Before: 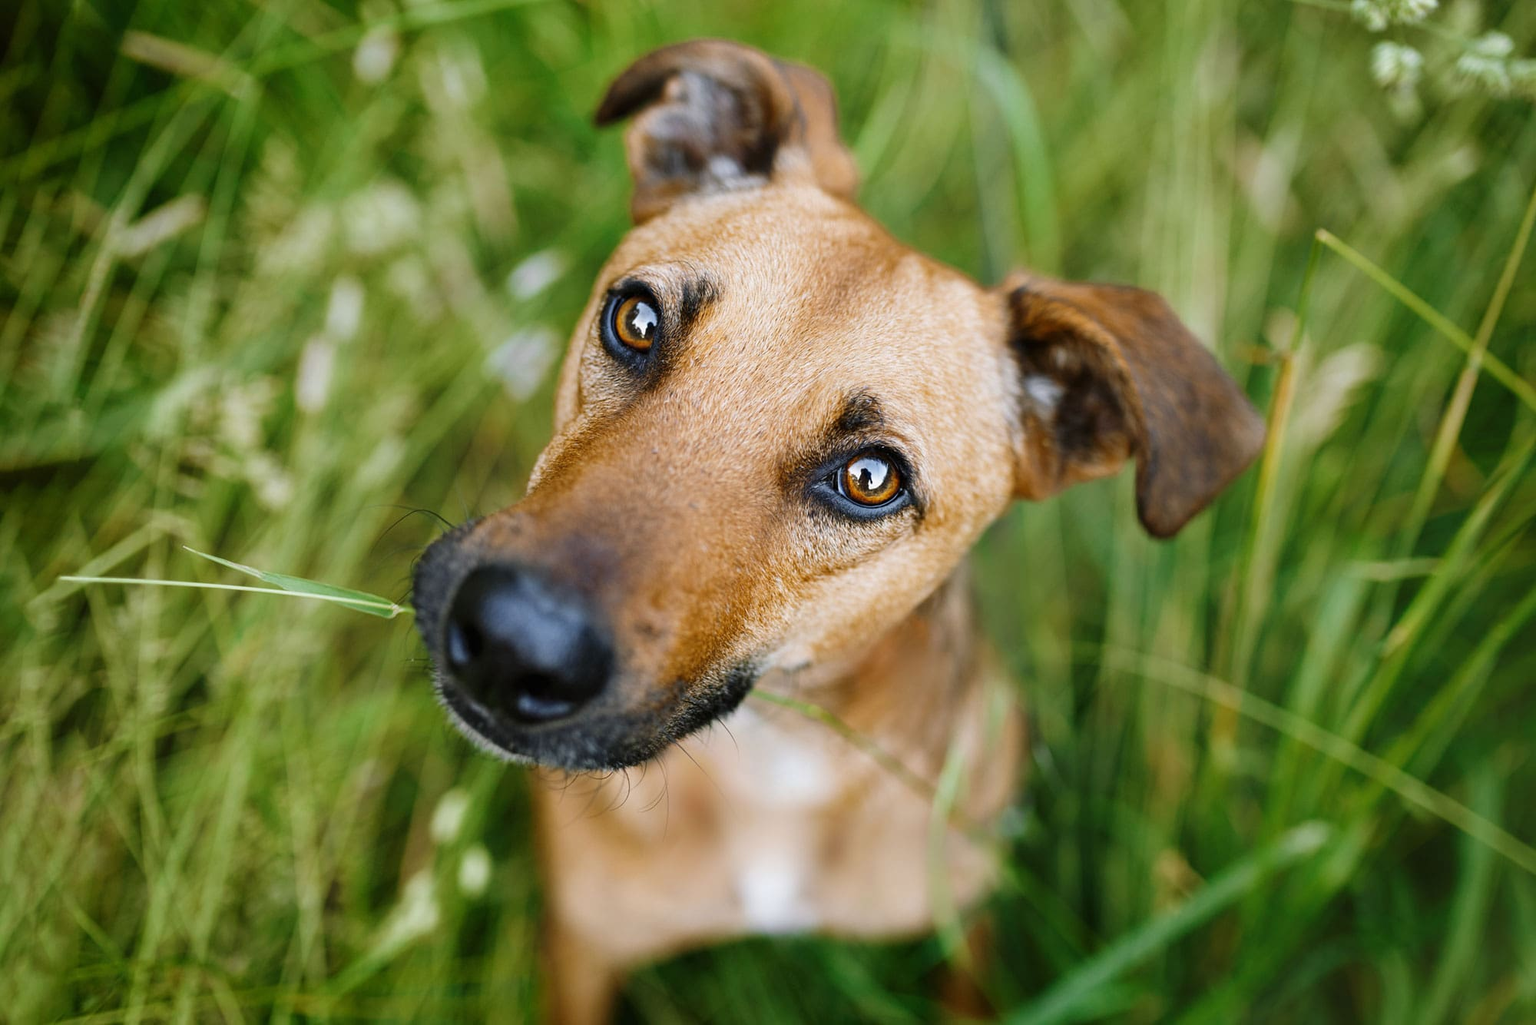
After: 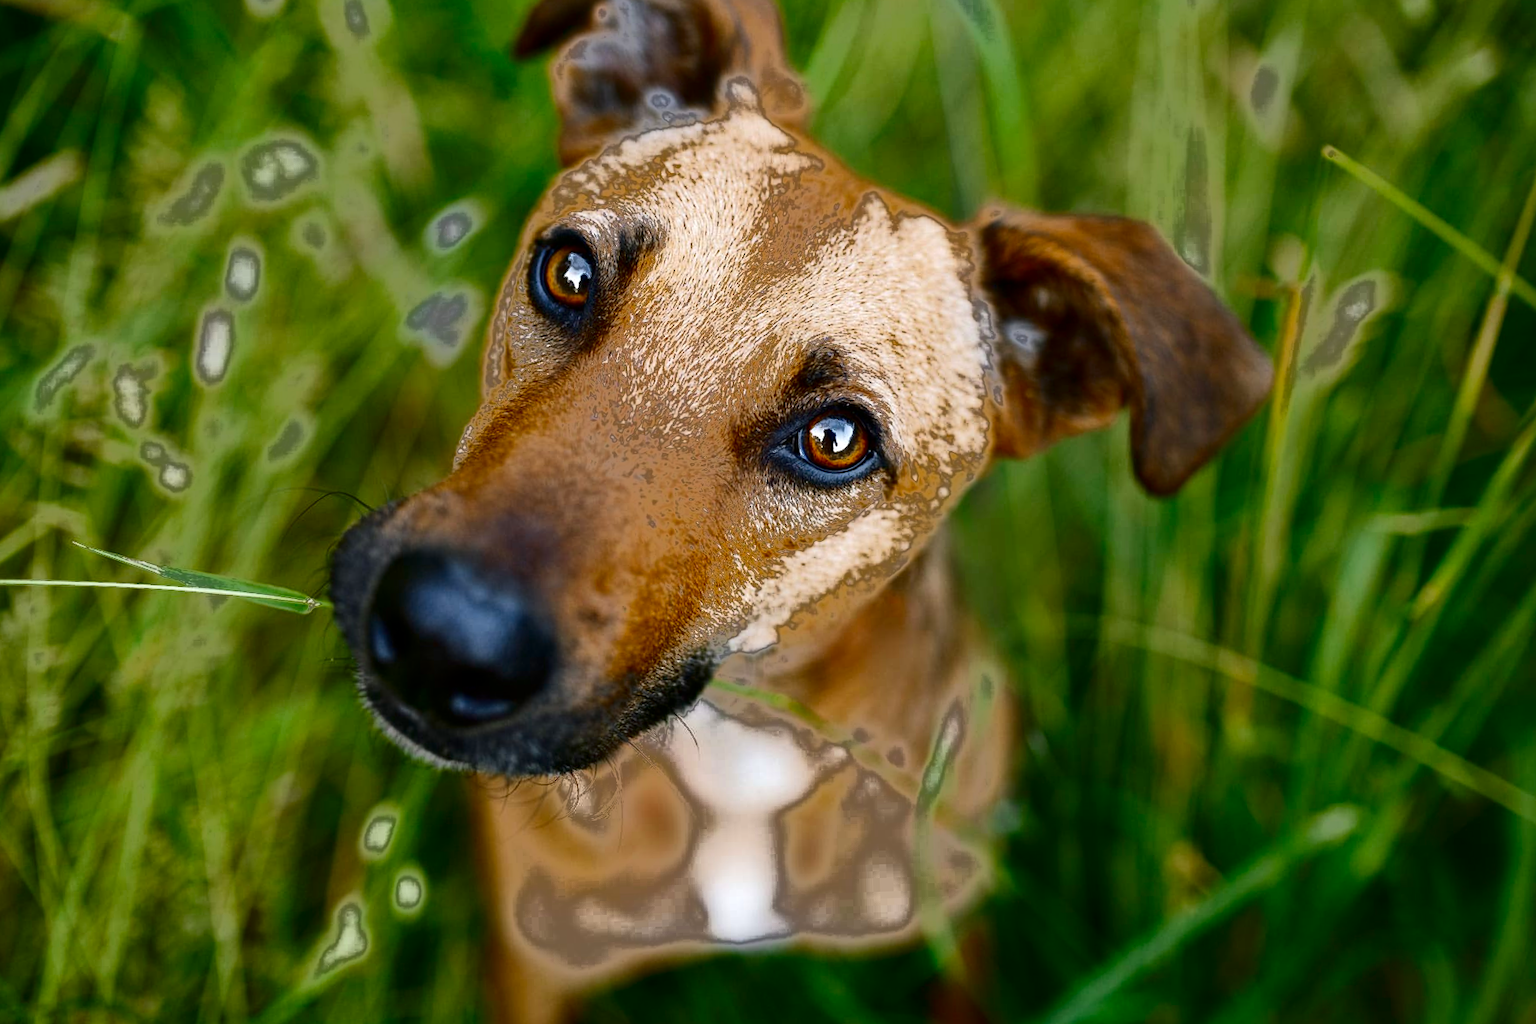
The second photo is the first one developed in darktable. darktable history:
contrast brightness saturation: contrast 0.1, brightness -0.26, saturation 0.14
exposure: exposure 0.207 EV, compensate highlight preservation false
crop and rotate: angle 1.96°, left 5.673%, top 5.673%
vibrance: vibrance 10%
fill light: exposure -0.73 EV, center 0.69, width 2.2
